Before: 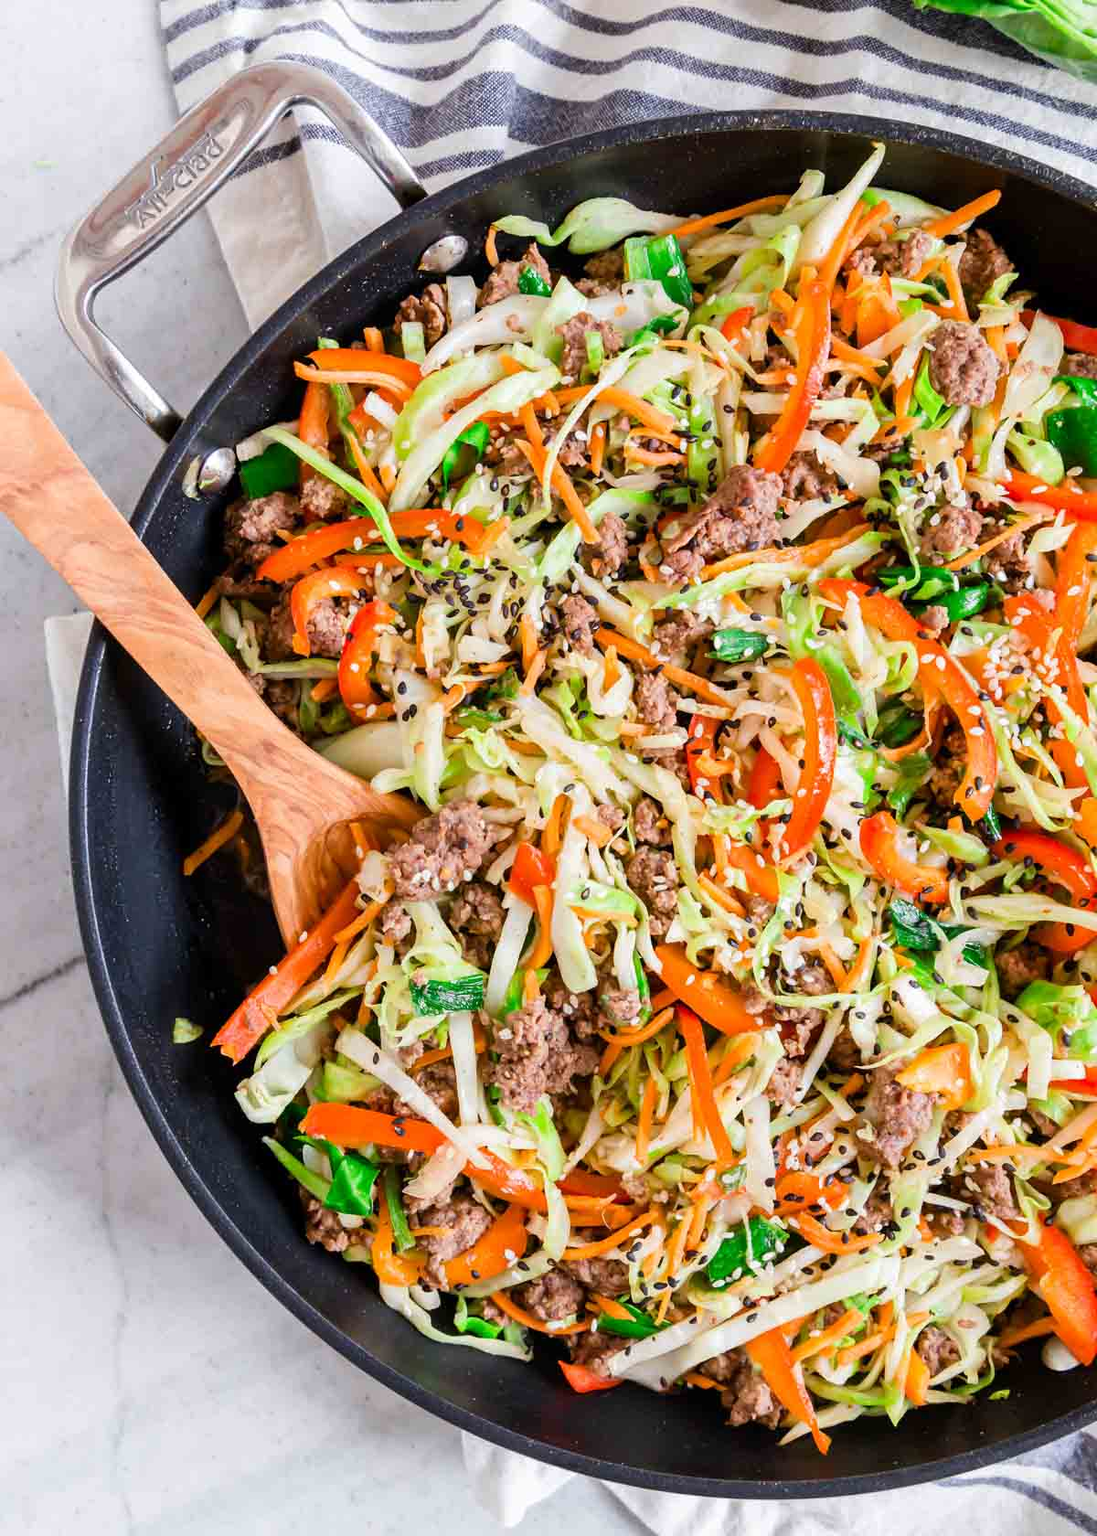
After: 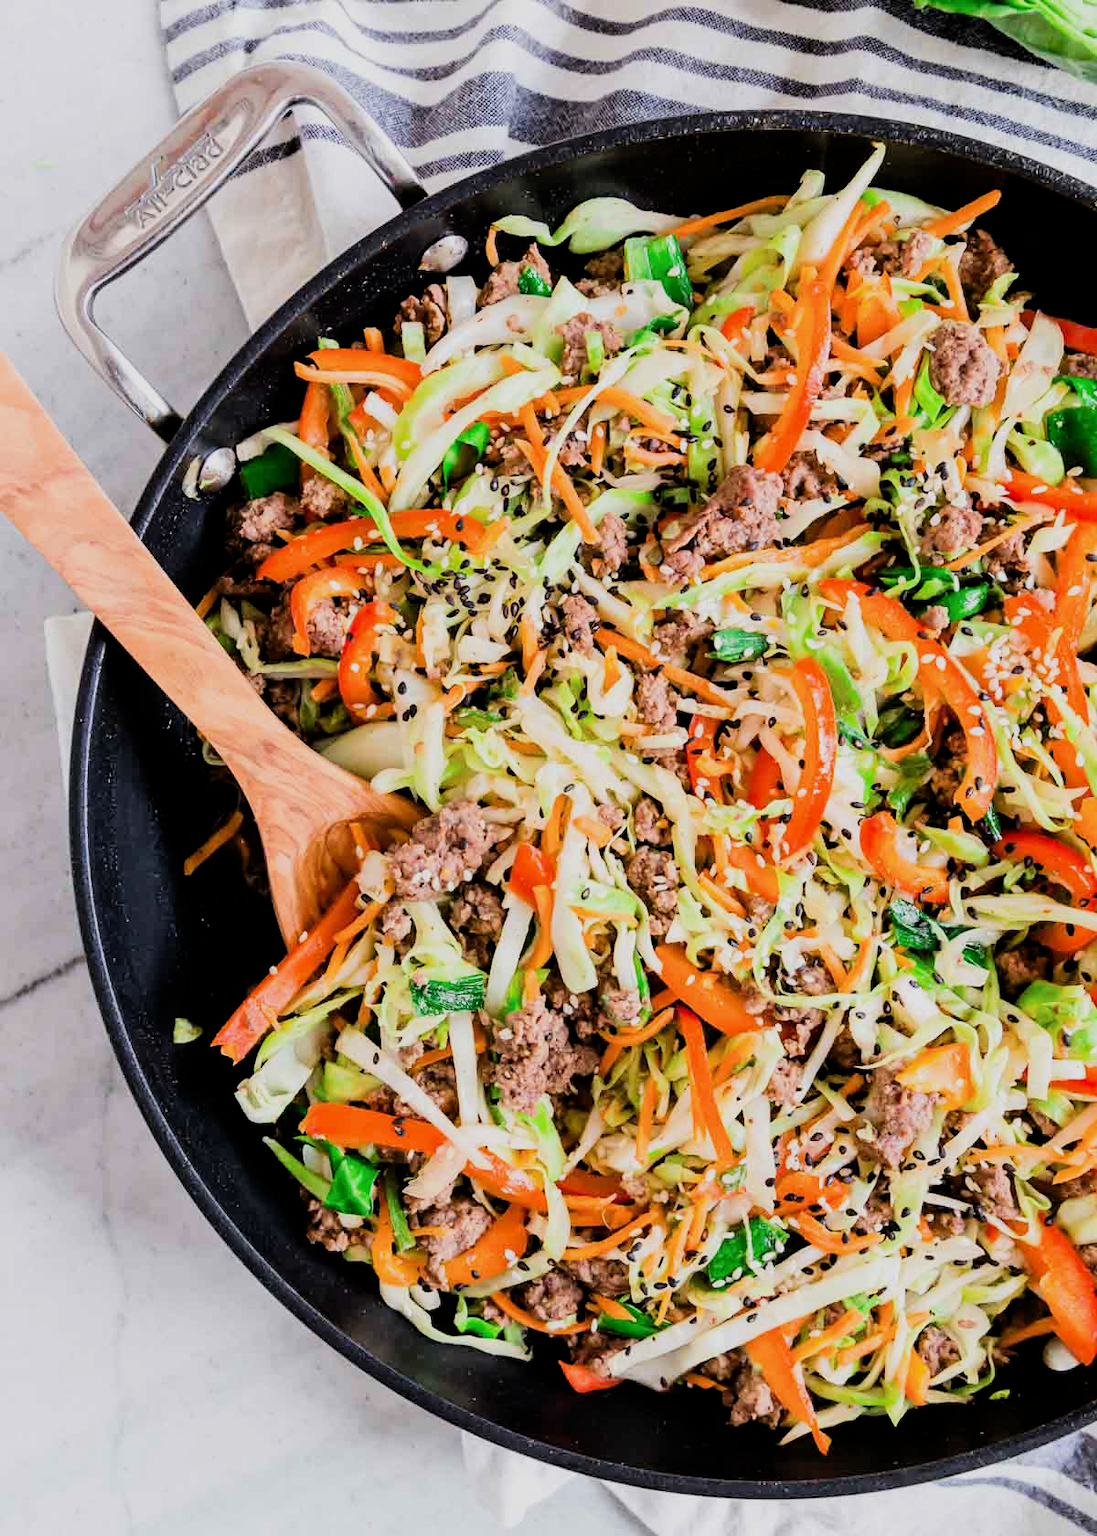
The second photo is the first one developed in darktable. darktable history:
filmic rgb: black relative exposure -7.5 EV, white relative exposure 4.99 EV, hardness 3.34, contrast 1.298
